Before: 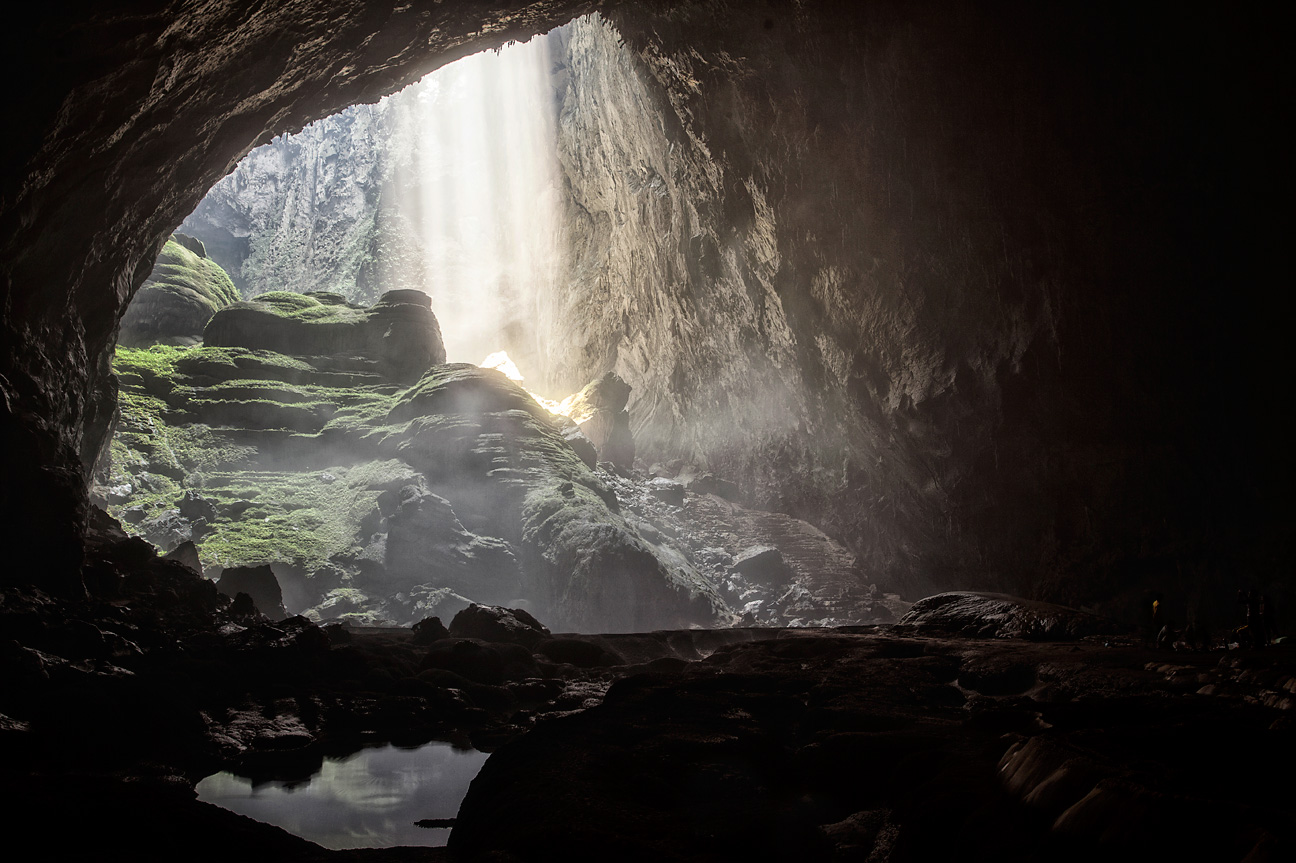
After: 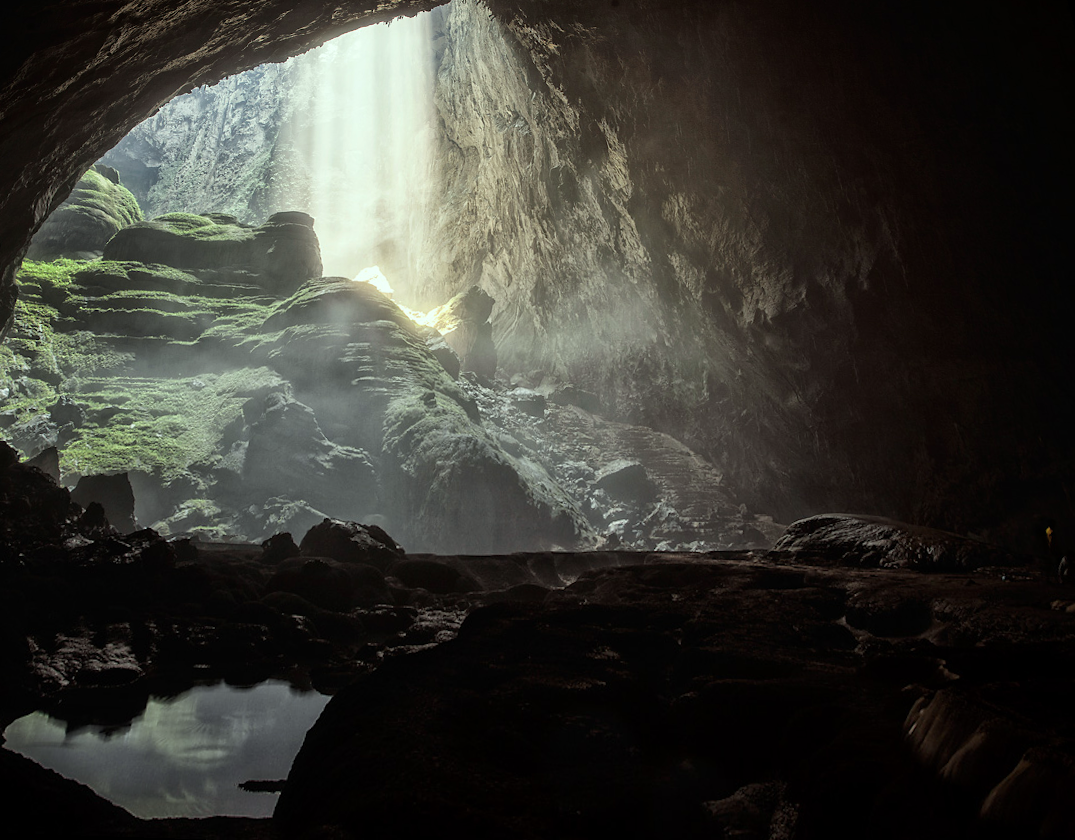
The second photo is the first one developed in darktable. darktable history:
rotate and perspective: rotation 0.72°, lens shift (vertical) -0.352, lens shift (horizontal) -0.051, crop left 0.152, crop right 0.859, crop top 0.019, crop bottom 0.964
color correction: highlights a* -8, highlights b* 3.1
